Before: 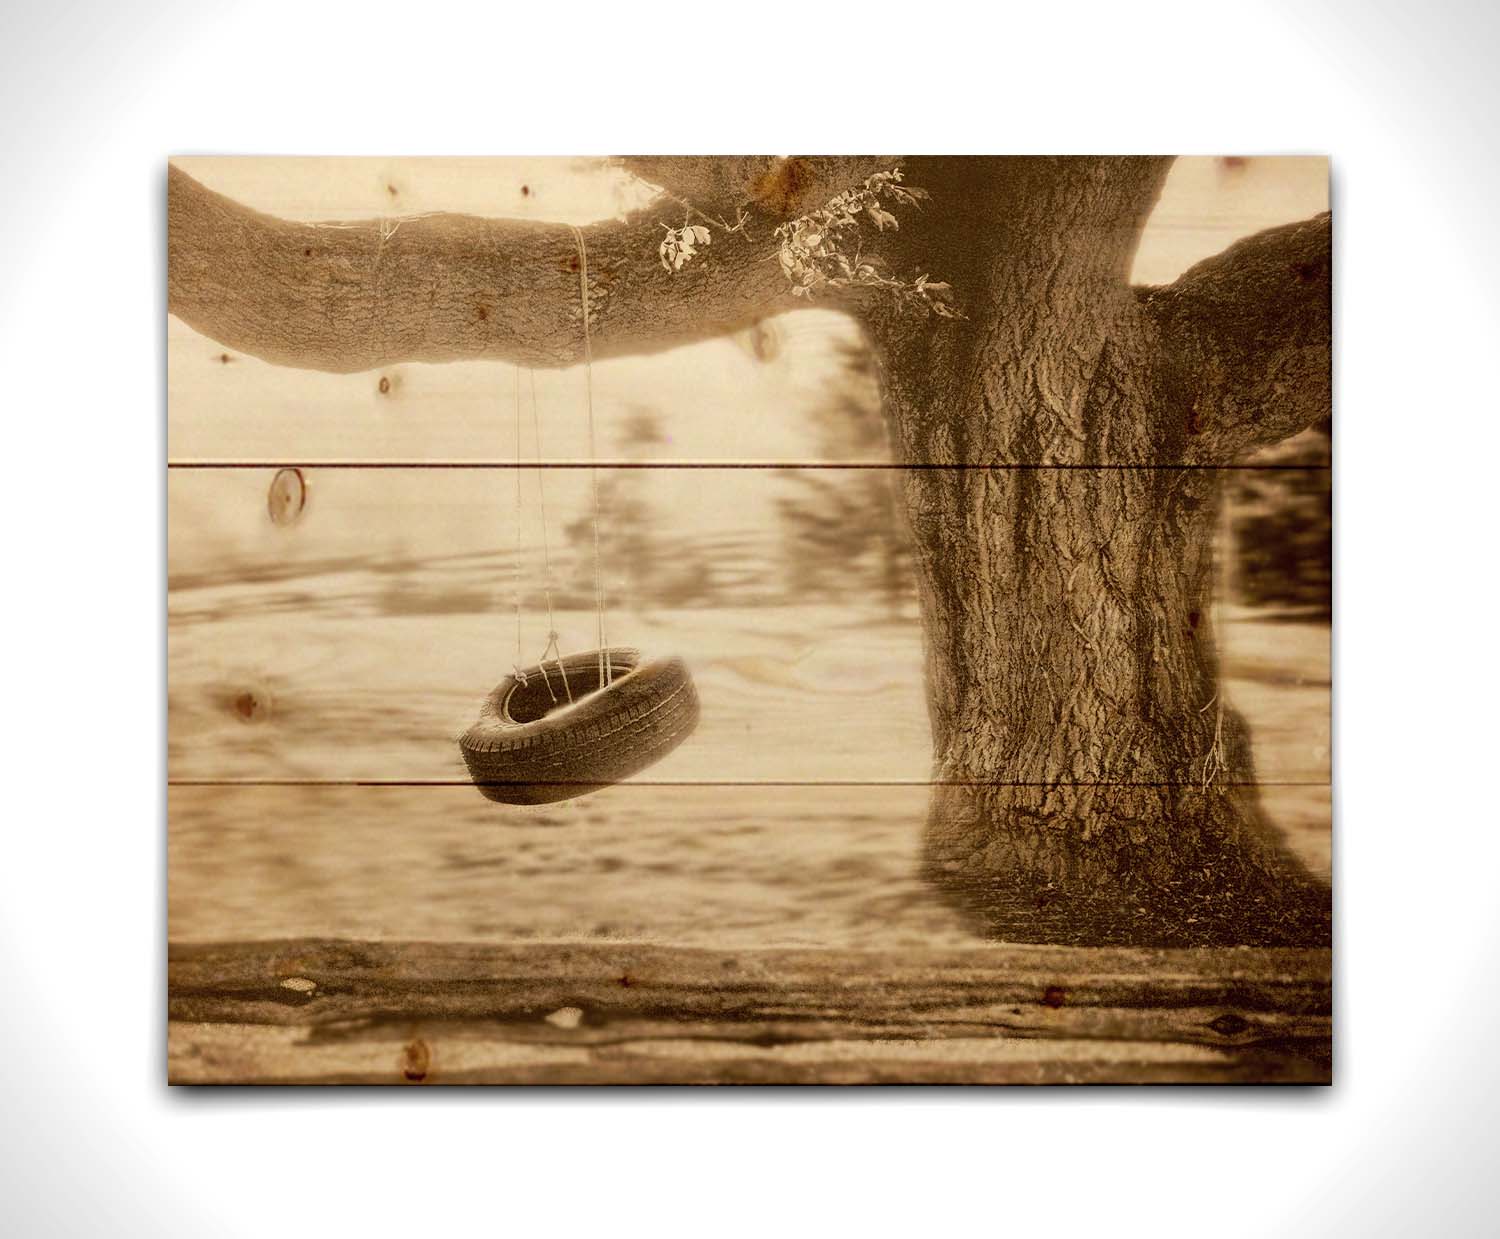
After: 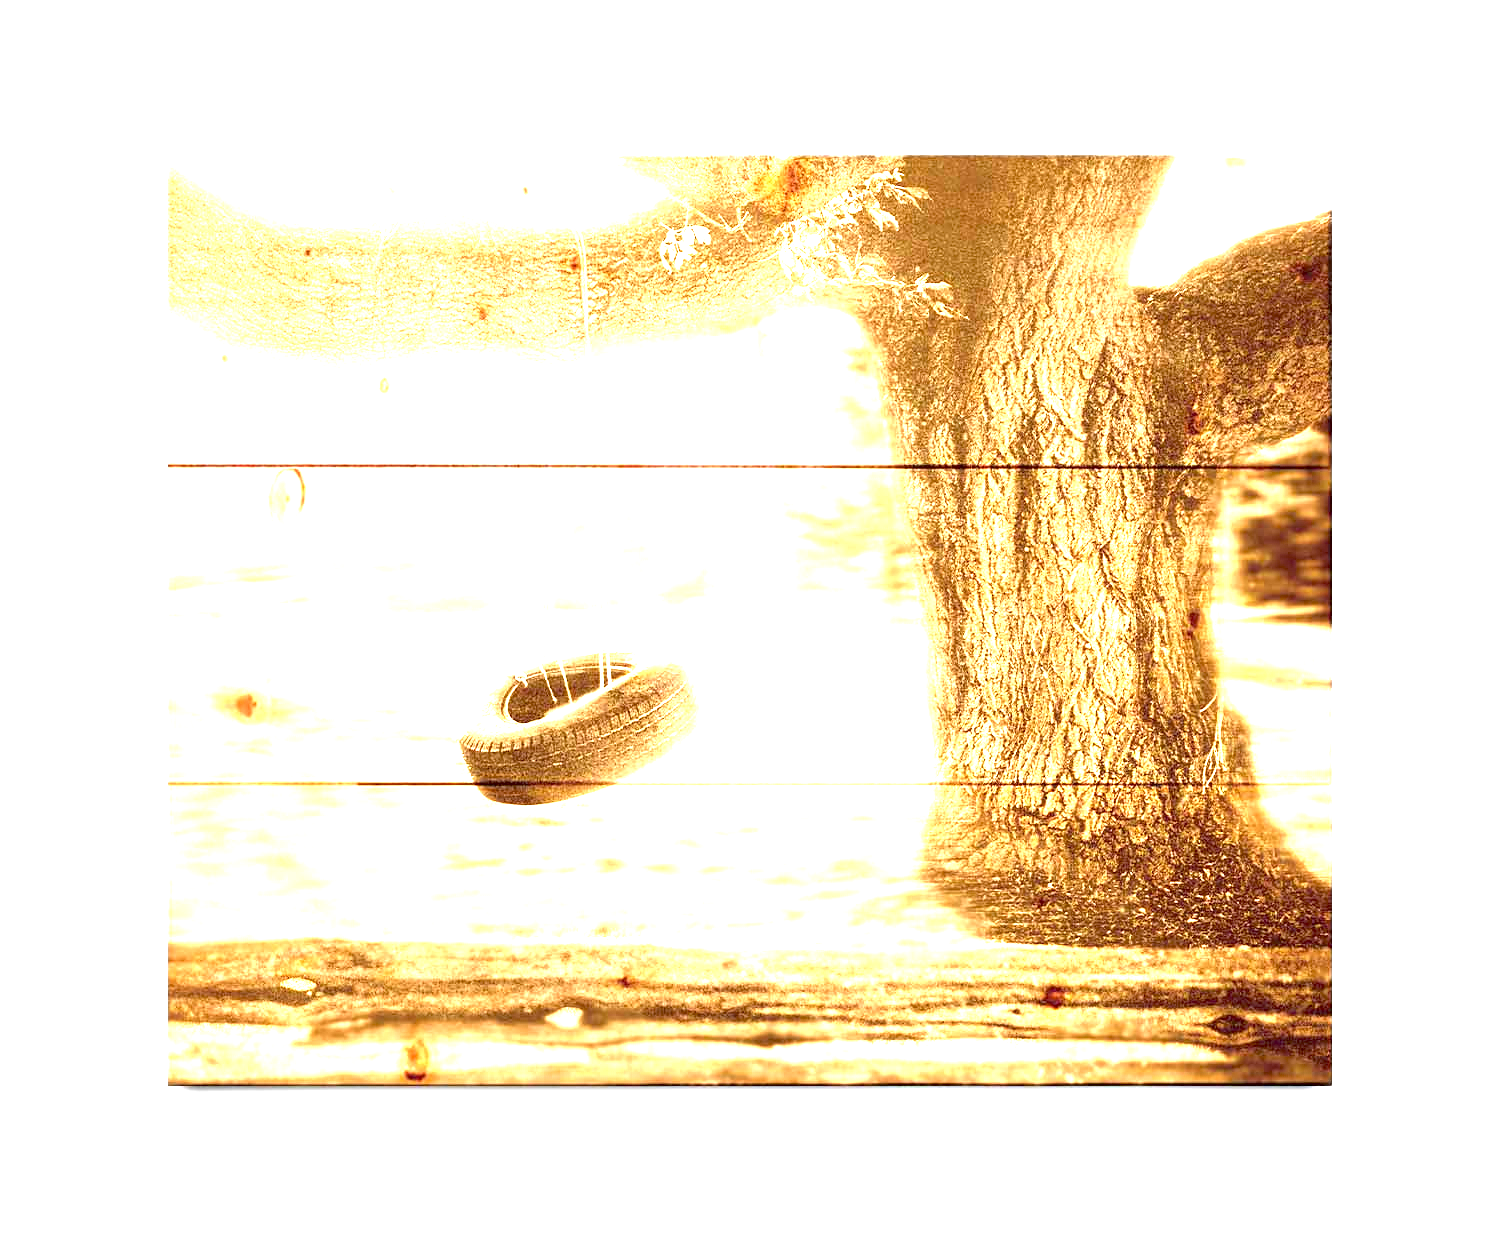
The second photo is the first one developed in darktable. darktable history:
exposure: exposure 3.011 EV, compensate exposure bias true, compensate highlight preservation false
